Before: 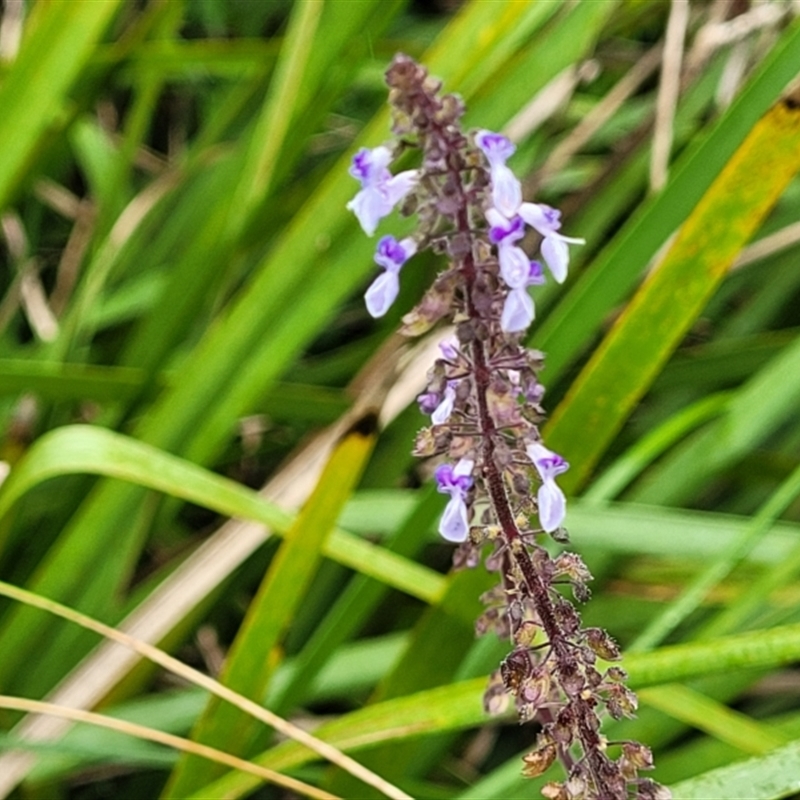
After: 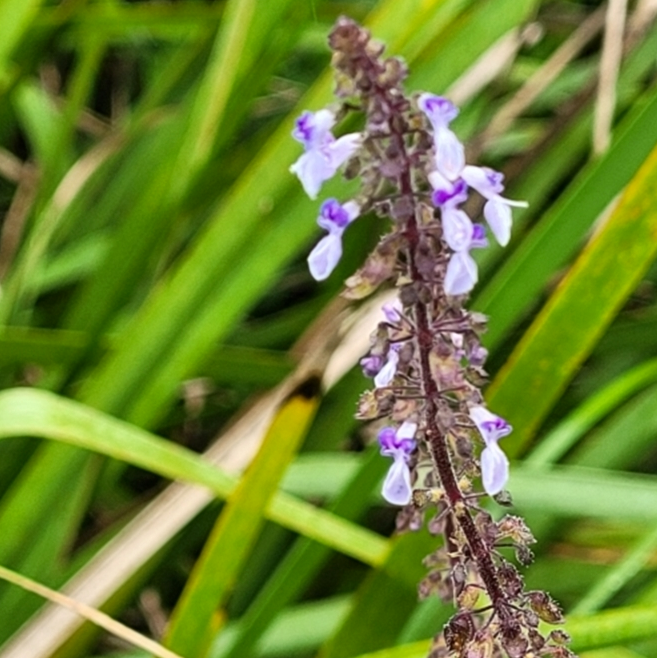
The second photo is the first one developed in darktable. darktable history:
crop and rotate: left 7.159%, top 4.656%, right 10.623%, bottom 13.053%
contrast brightness saturation: contrast 0.077, saturation 0.023
